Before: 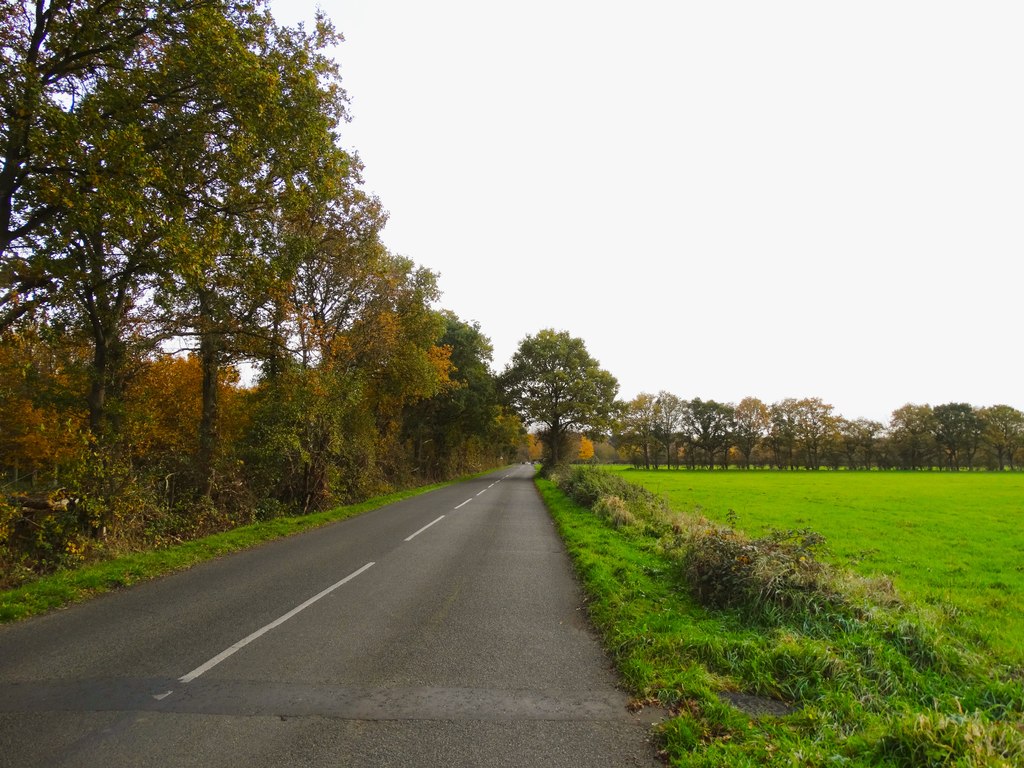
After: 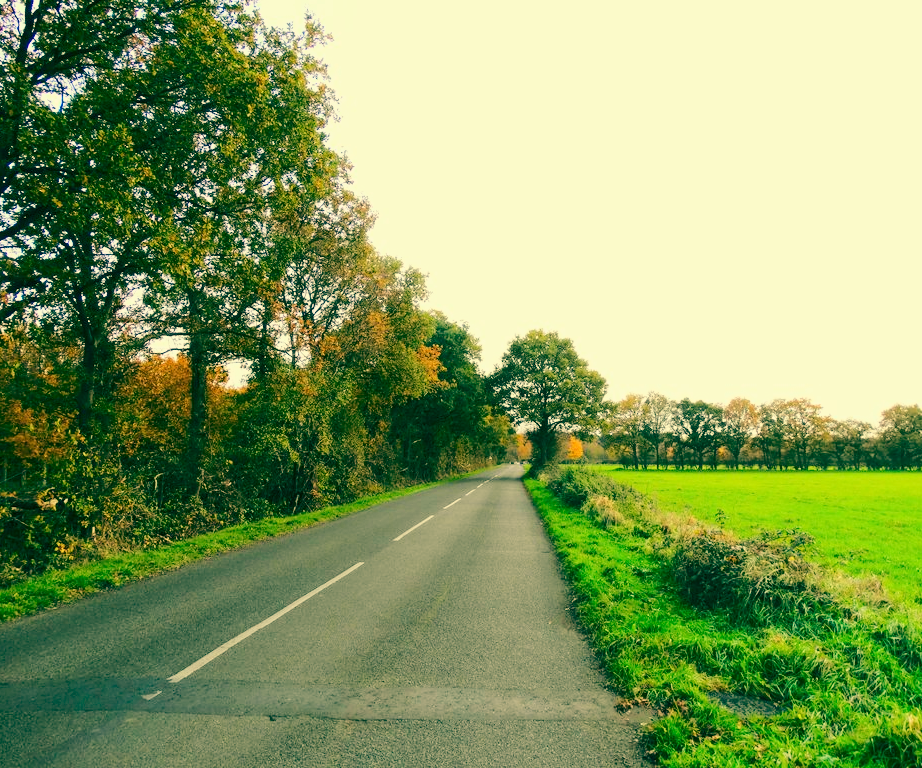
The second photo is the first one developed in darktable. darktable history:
color balance: mode lift, gamma, gain (sRGB), lift [1, 0.69, 1, 1], gamma [1, 1.482, 1, 1], gain [1, 1, 1, 0.802]
crop and rotate: left 1.088%, right 8.807%
base curve: curves: ch0 [(0, 0) (0.025, 0.046) (0.112, 0.277) (0.467, 0.74) (0.814, 0.929) (1, 0.942)]
